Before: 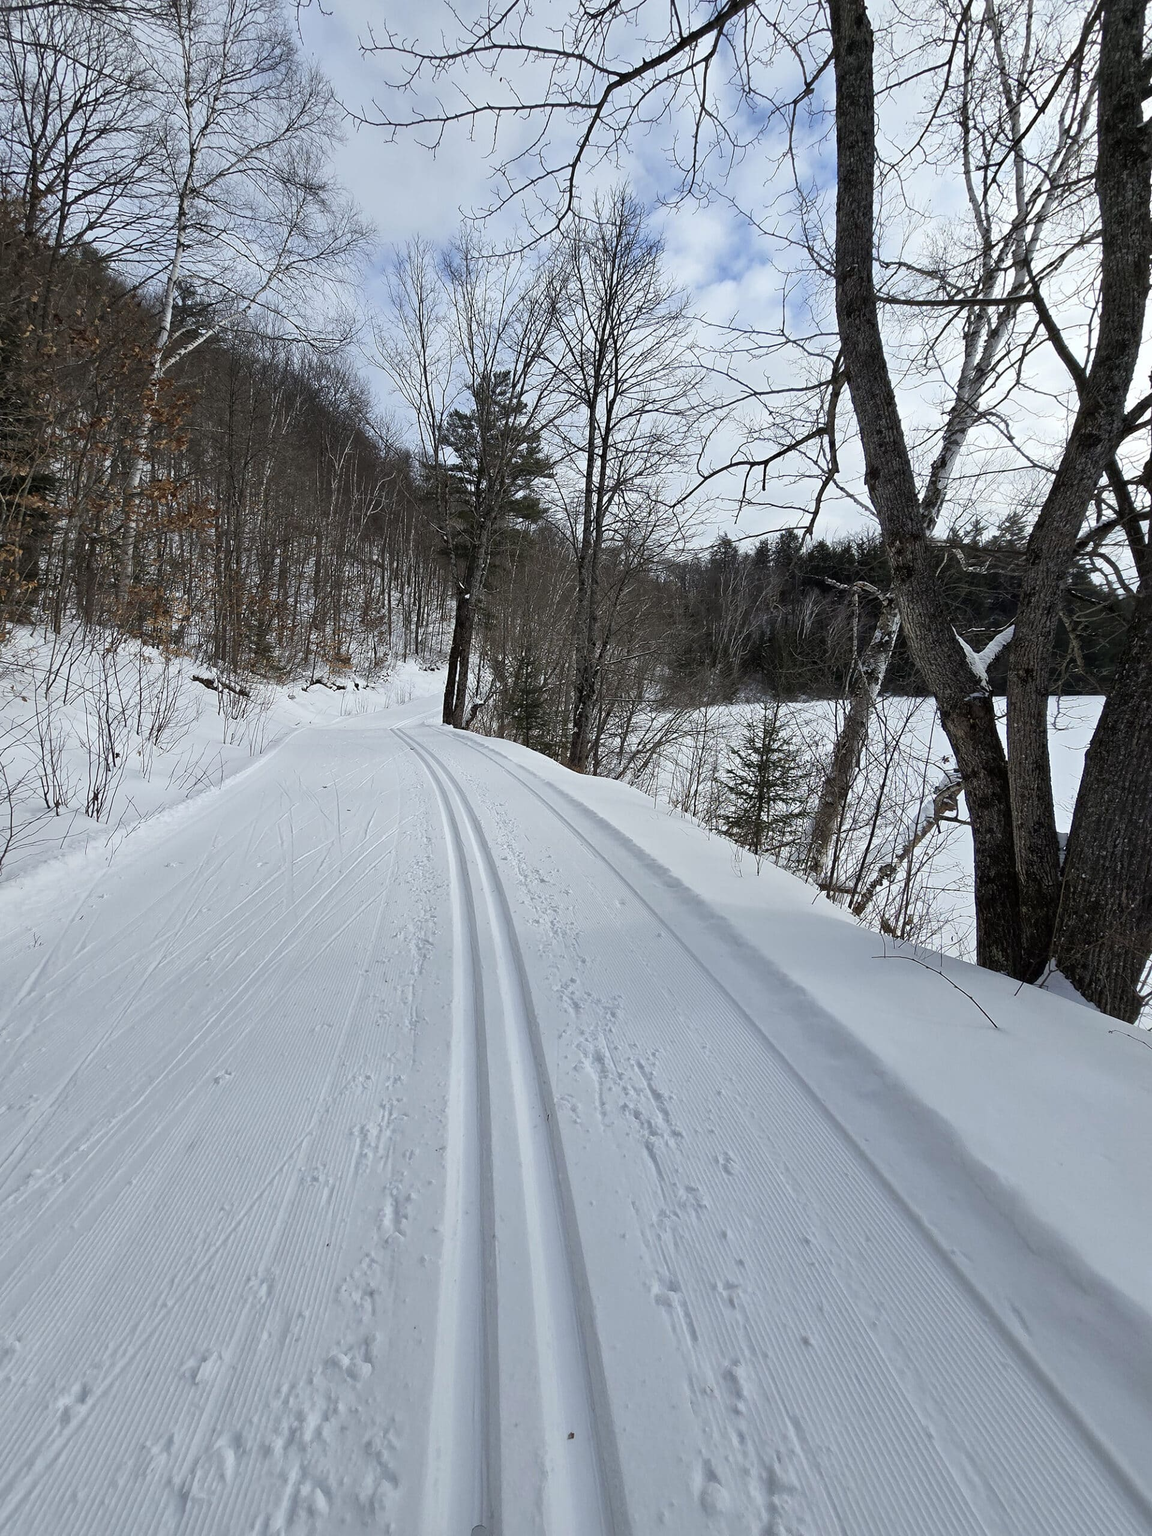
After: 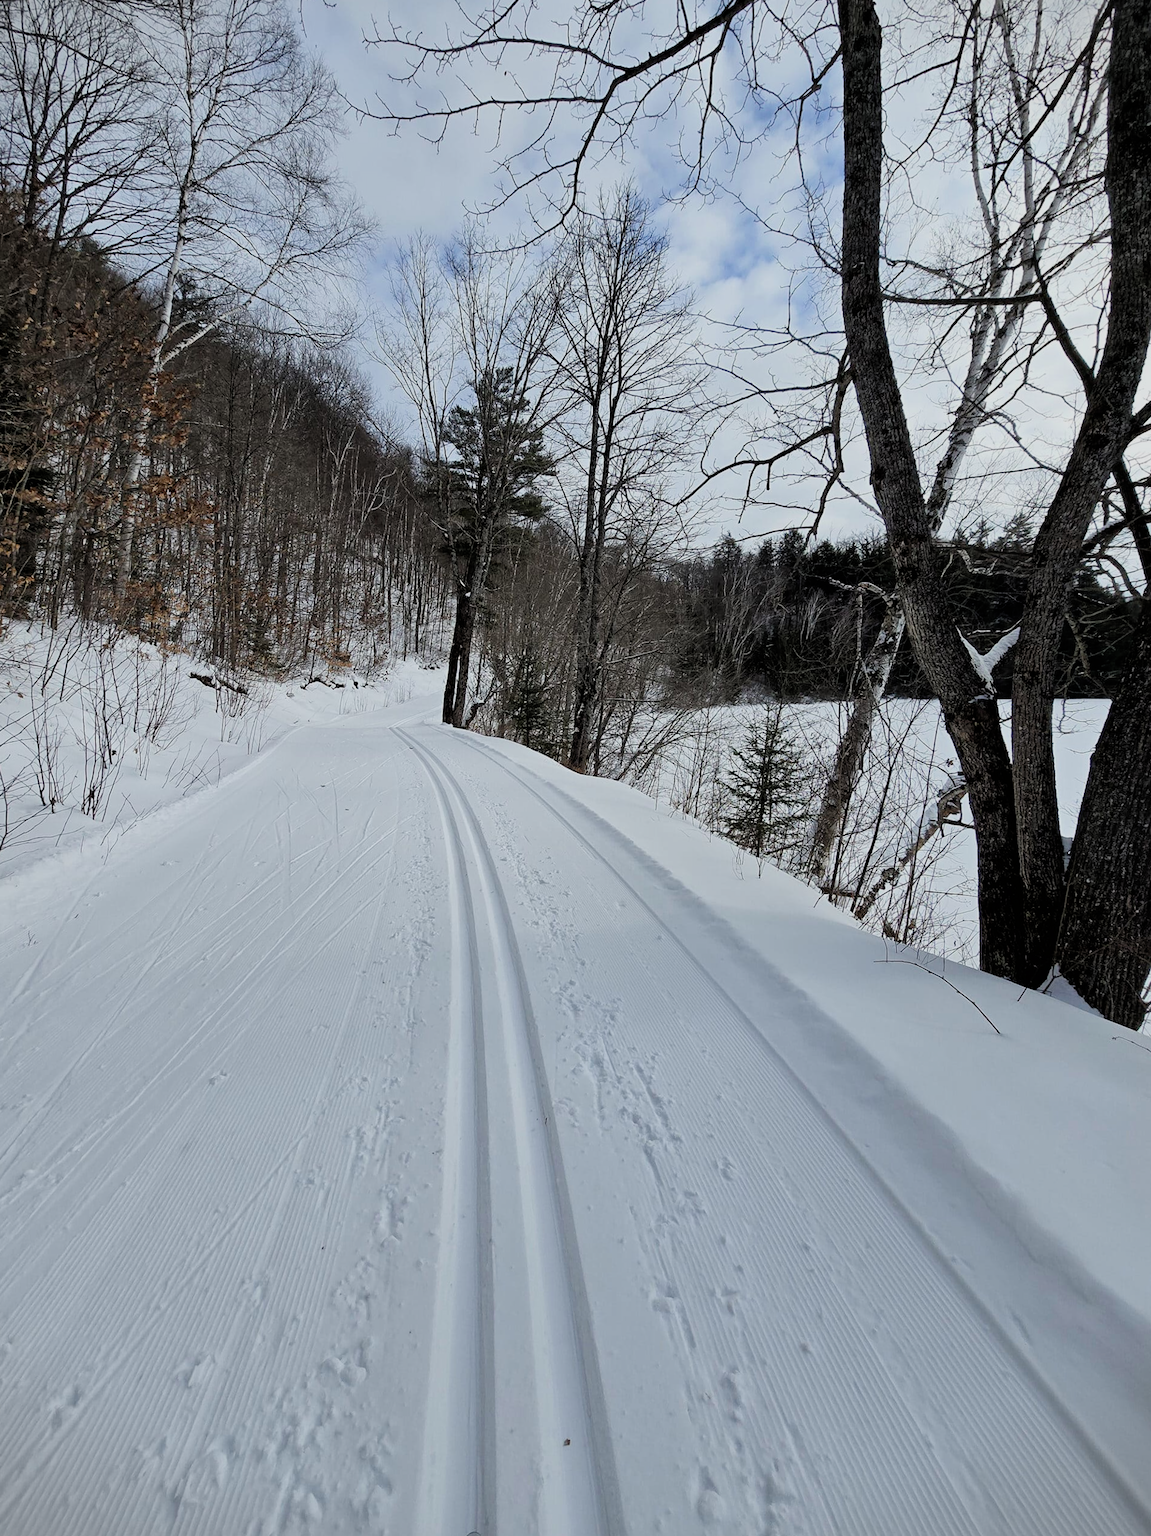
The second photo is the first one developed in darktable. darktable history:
shadows and highlights: shadows 11.77, white point adjustment 1.34, highlights -1.43, soften with gaussian
vignetting: fall-off start 100.59%, saturation -0.656
filmic rgb: black relative exposure -7.92 EV, white relative exposure 4.17 EV, hardness 4.05, latitude 51.72%, contrast 1.012, shadows ↔ highlights balance 5.78%
crop and rotate: angle -0.387°
